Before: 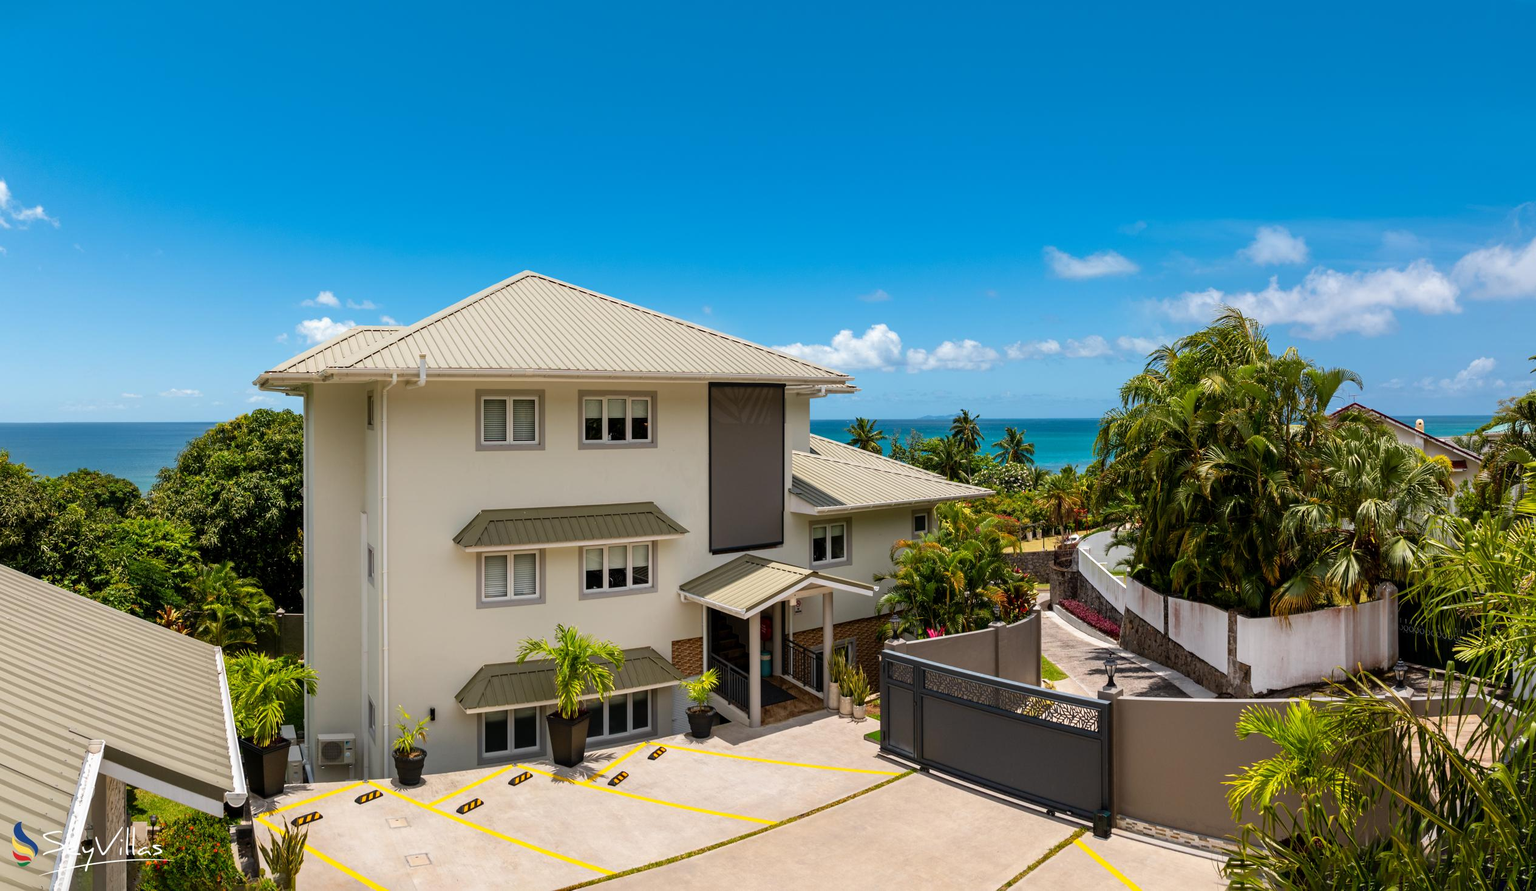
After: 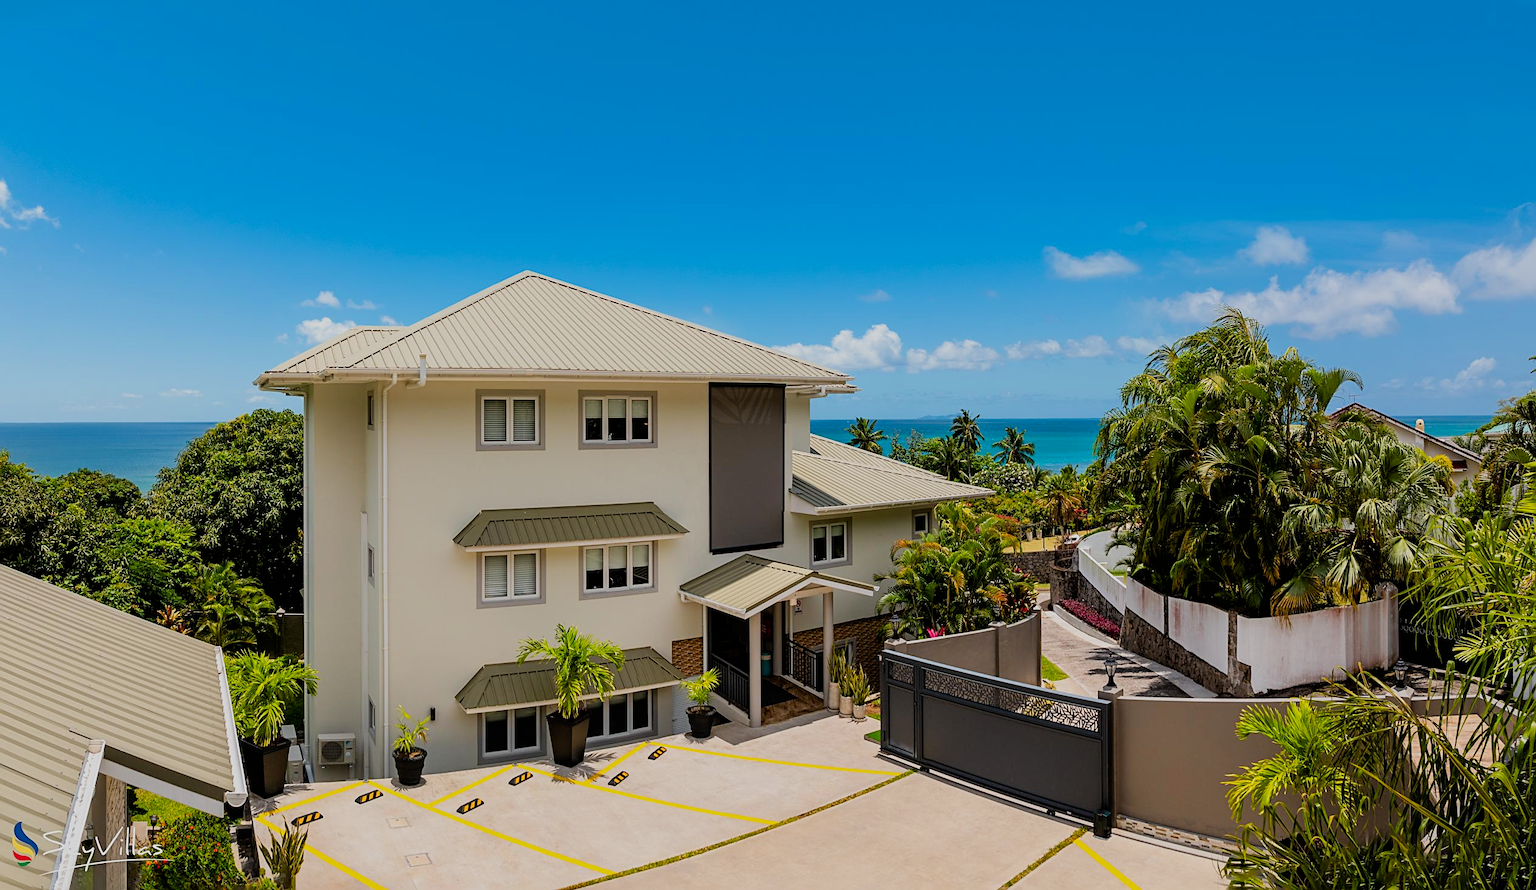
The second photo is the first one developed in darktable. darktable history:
contrast brightness saturation: contrast 0.037, saturation 0.16
sharpen: on, module defaults
filmic rgb: black relative exposure -7.65 EV, white relative exposure 4.56 EV, threshold 5.96 EV, hardness 3.61, enable highlight reconstruction true
